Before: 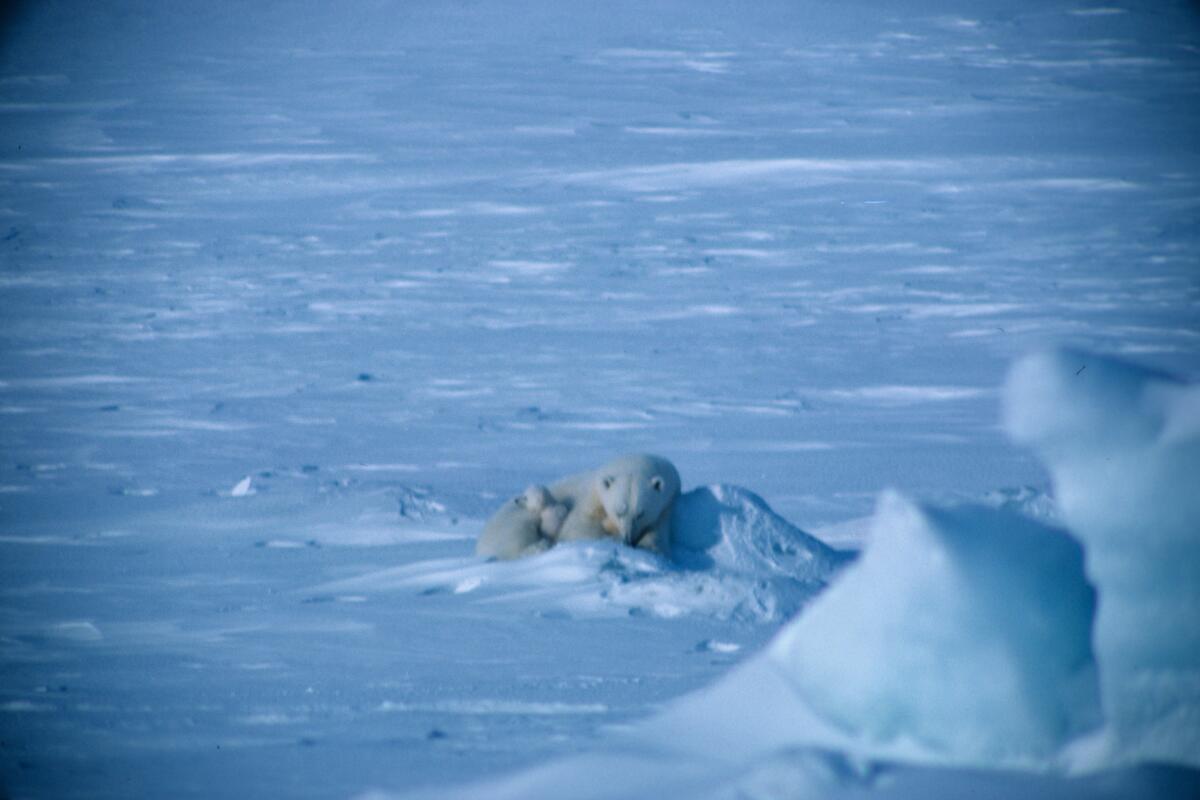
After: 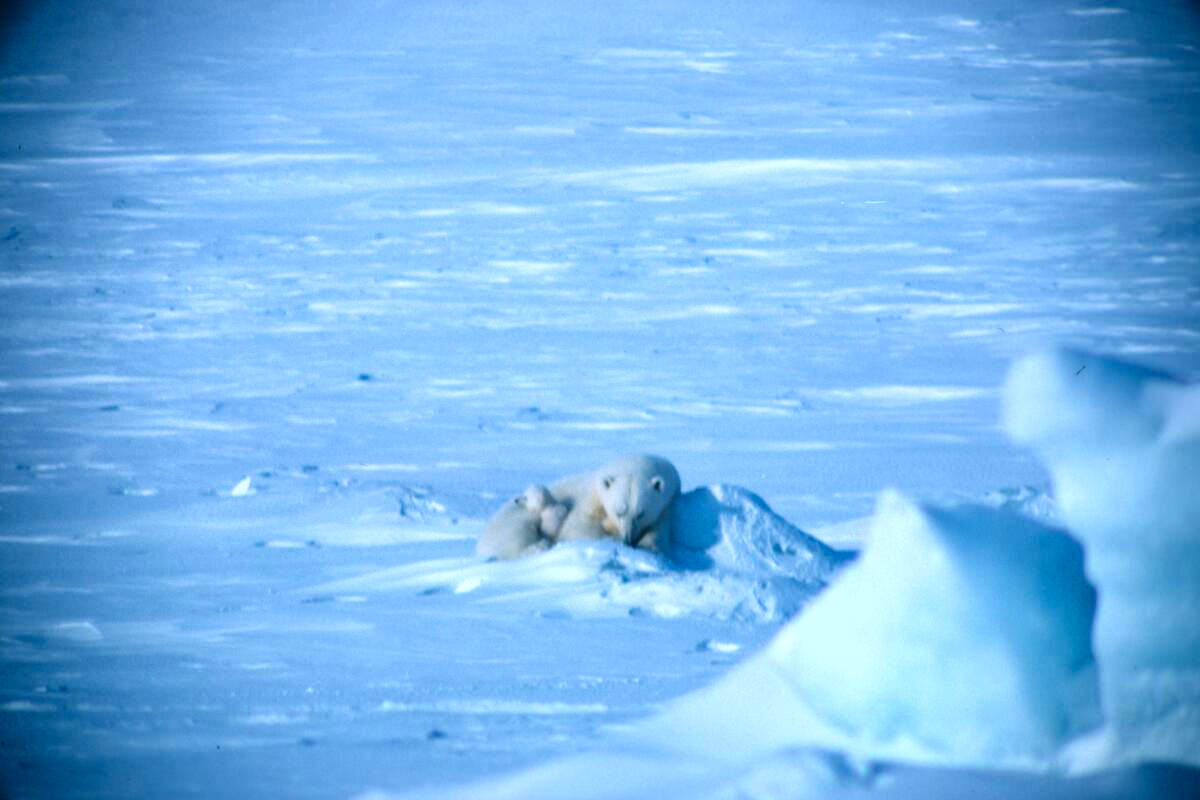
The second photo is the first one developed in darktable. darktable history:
exposure: black level correction 0, exposure 0.686 EV, compensate highlight preservation false
contrast brightness saturation: contrast 0.149, brightness -0.005, saturation 0.095
